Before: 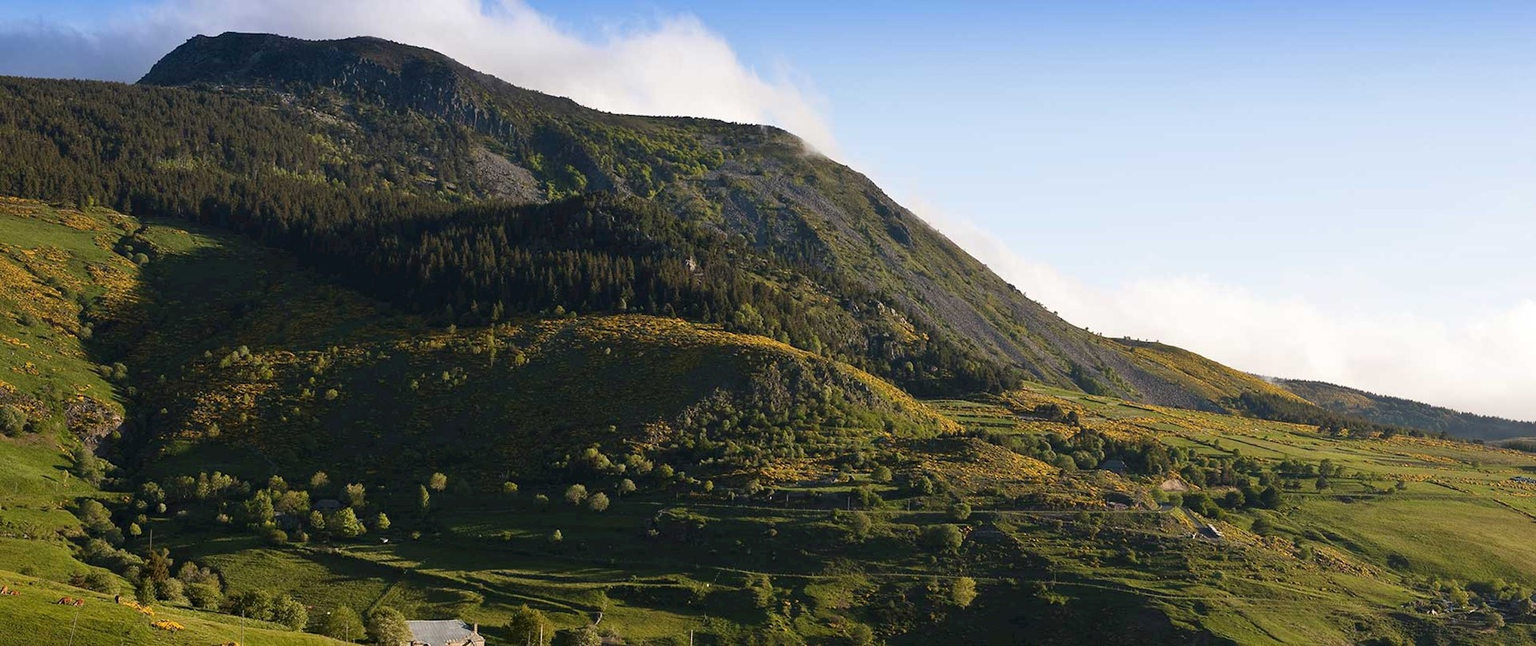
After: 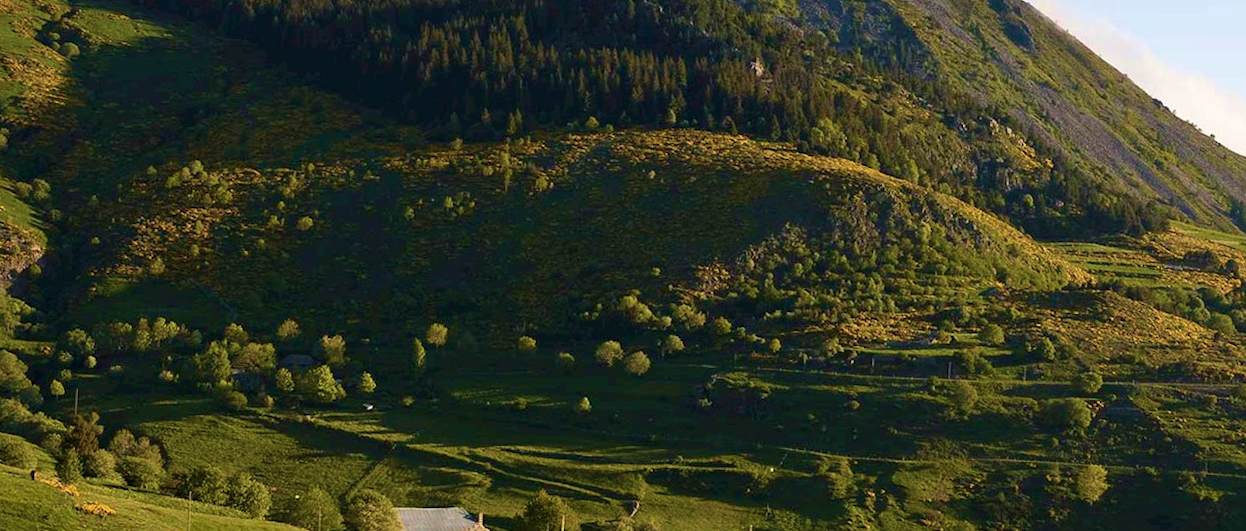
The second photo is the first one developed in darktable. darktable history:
velvia: strength 74.38%
crop and rotate: angle -0.941°, left 3.915%, top 31.687%, right 28.648%
